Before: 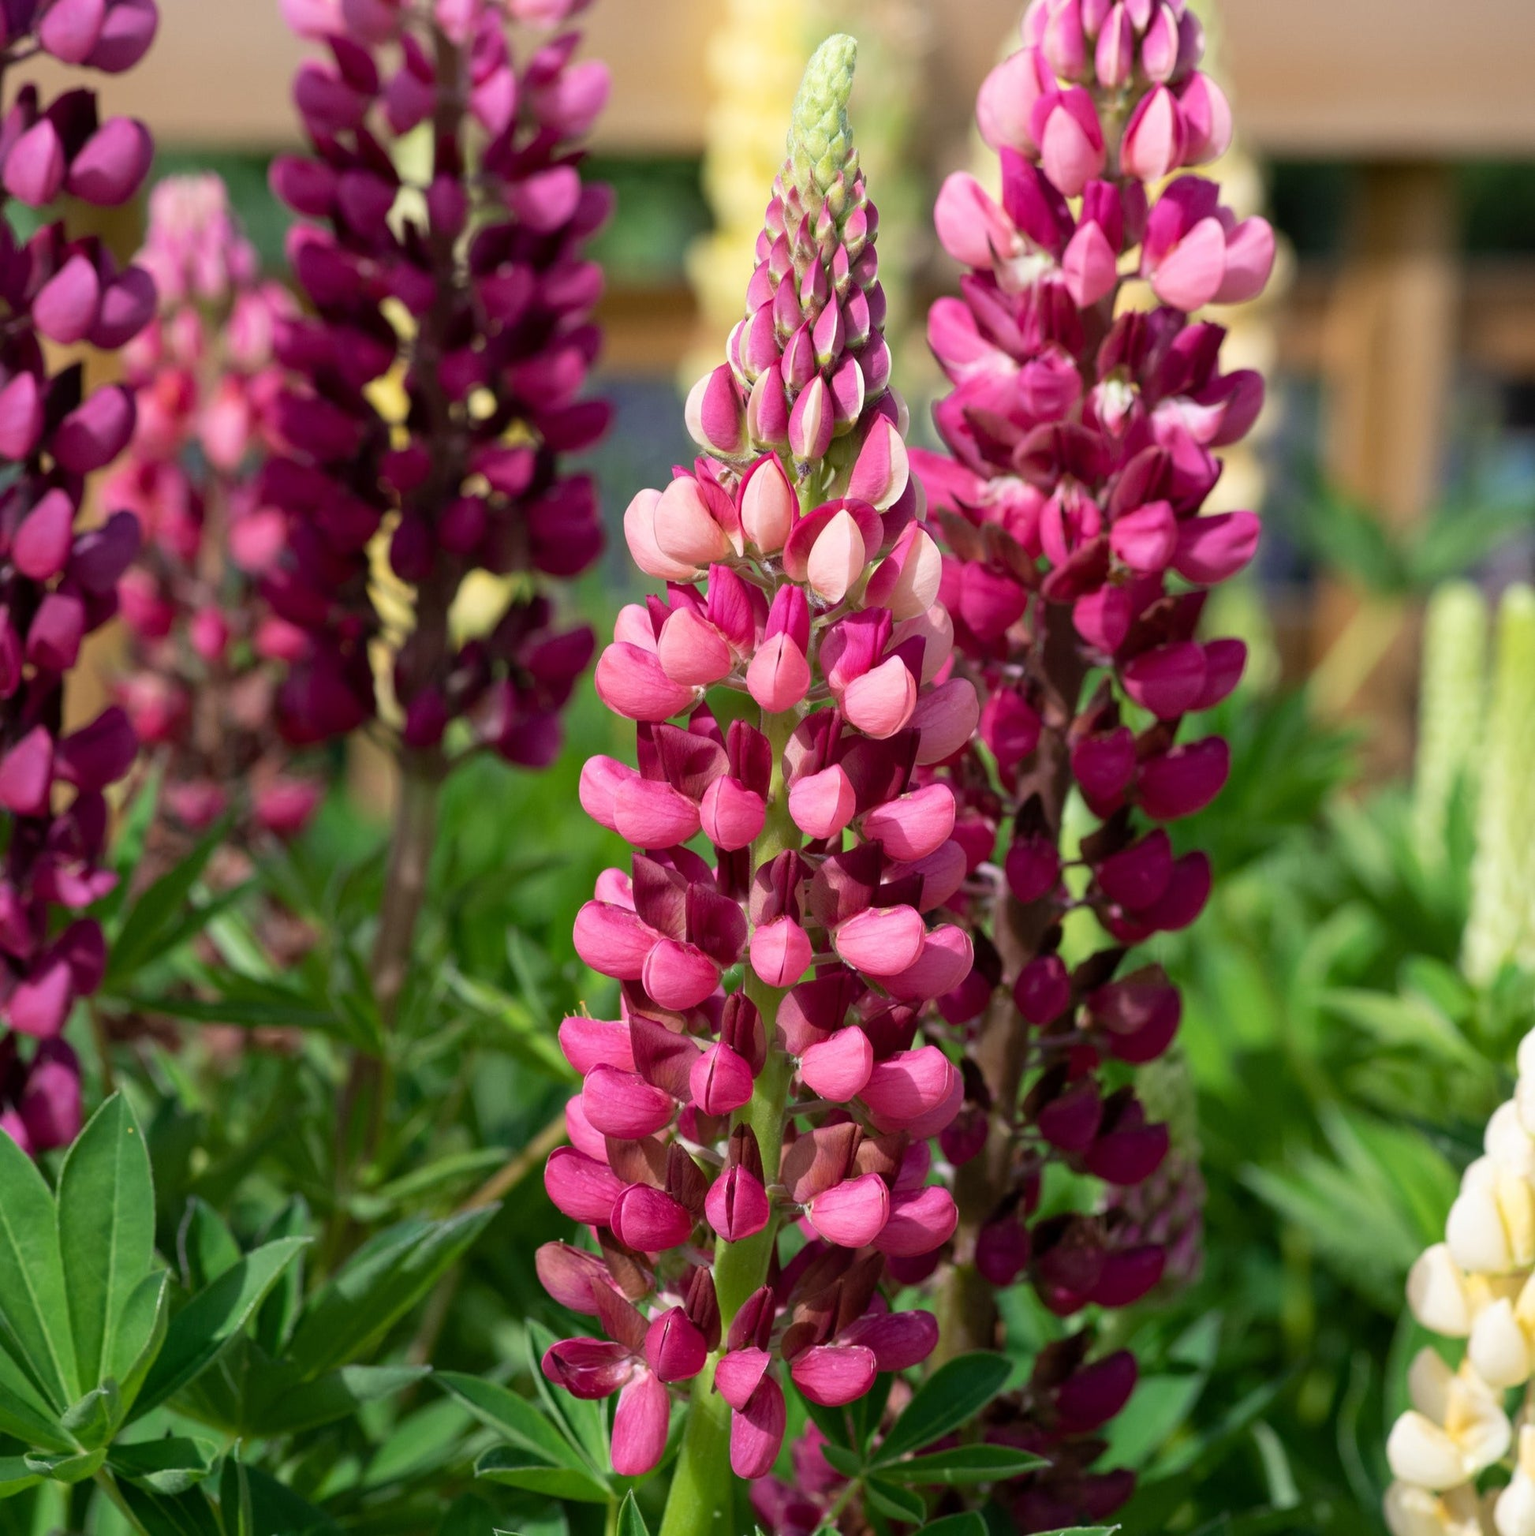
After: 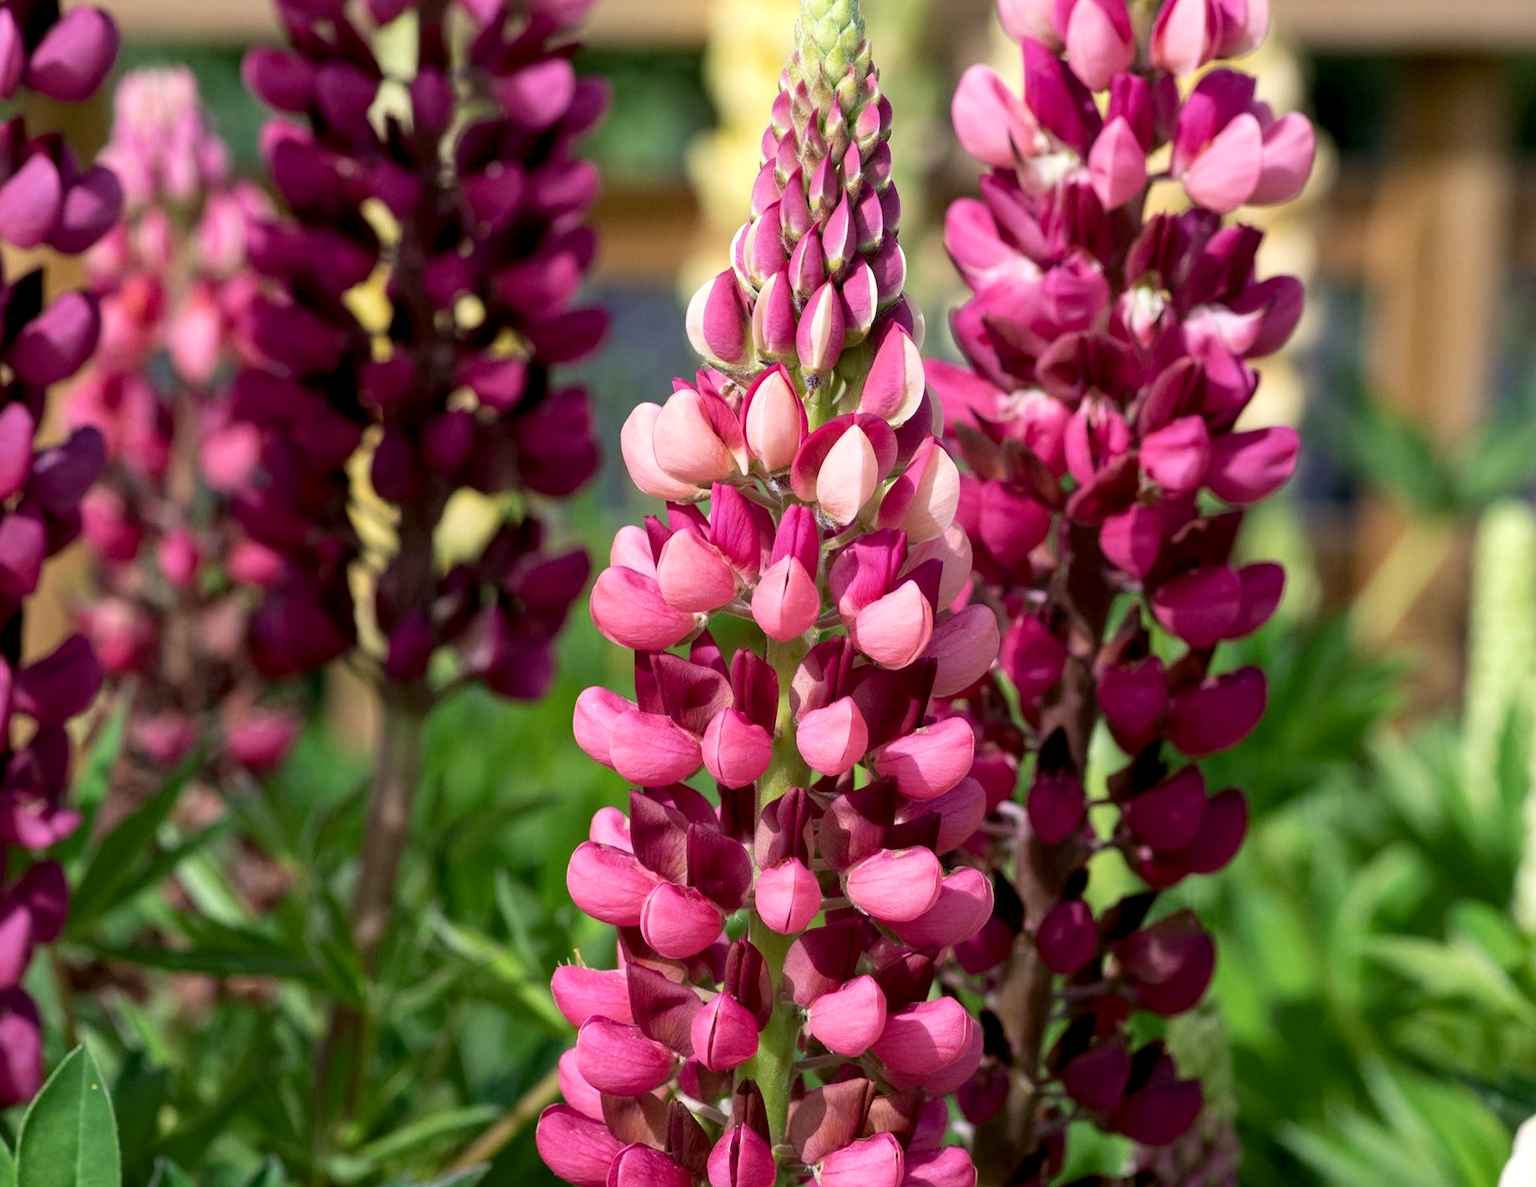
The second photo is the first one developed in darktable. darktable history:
crop: left 2.737%, top 7.287%, right 3.421%, bottom 20.179%
local contrast: highlights 25%, shadows 75%, midtone range 0.75
